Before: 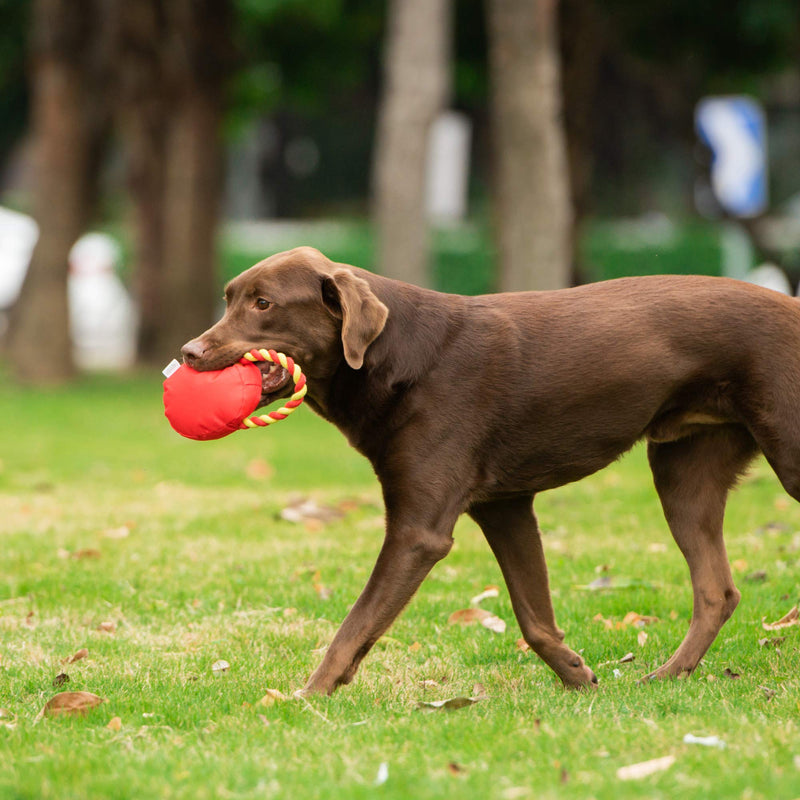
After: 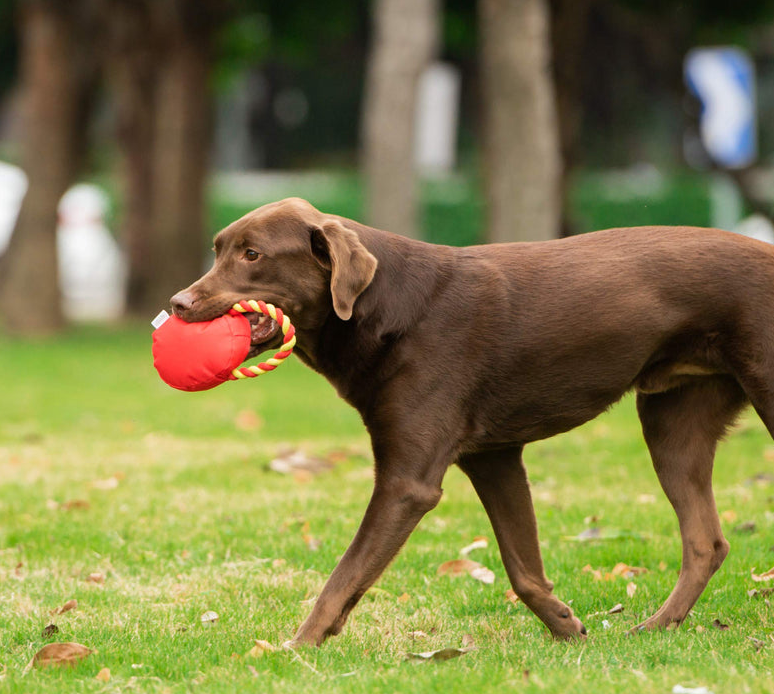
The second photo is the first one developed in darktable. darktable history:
crop: left 1.433%, top 6.146%, right 1.735%, bottom 7.097%
